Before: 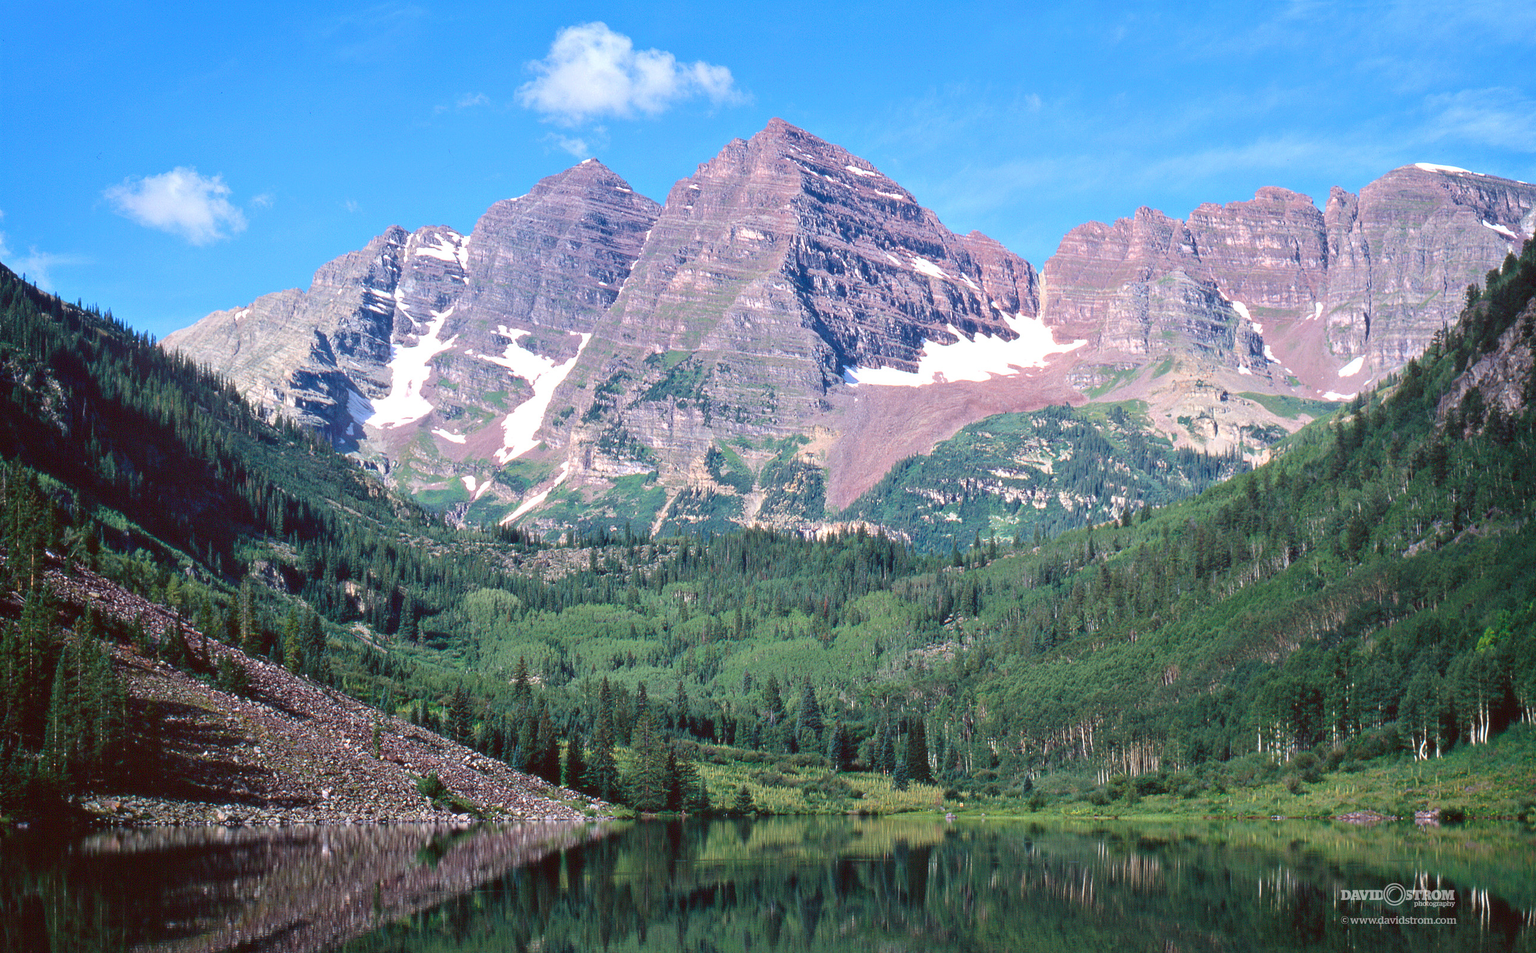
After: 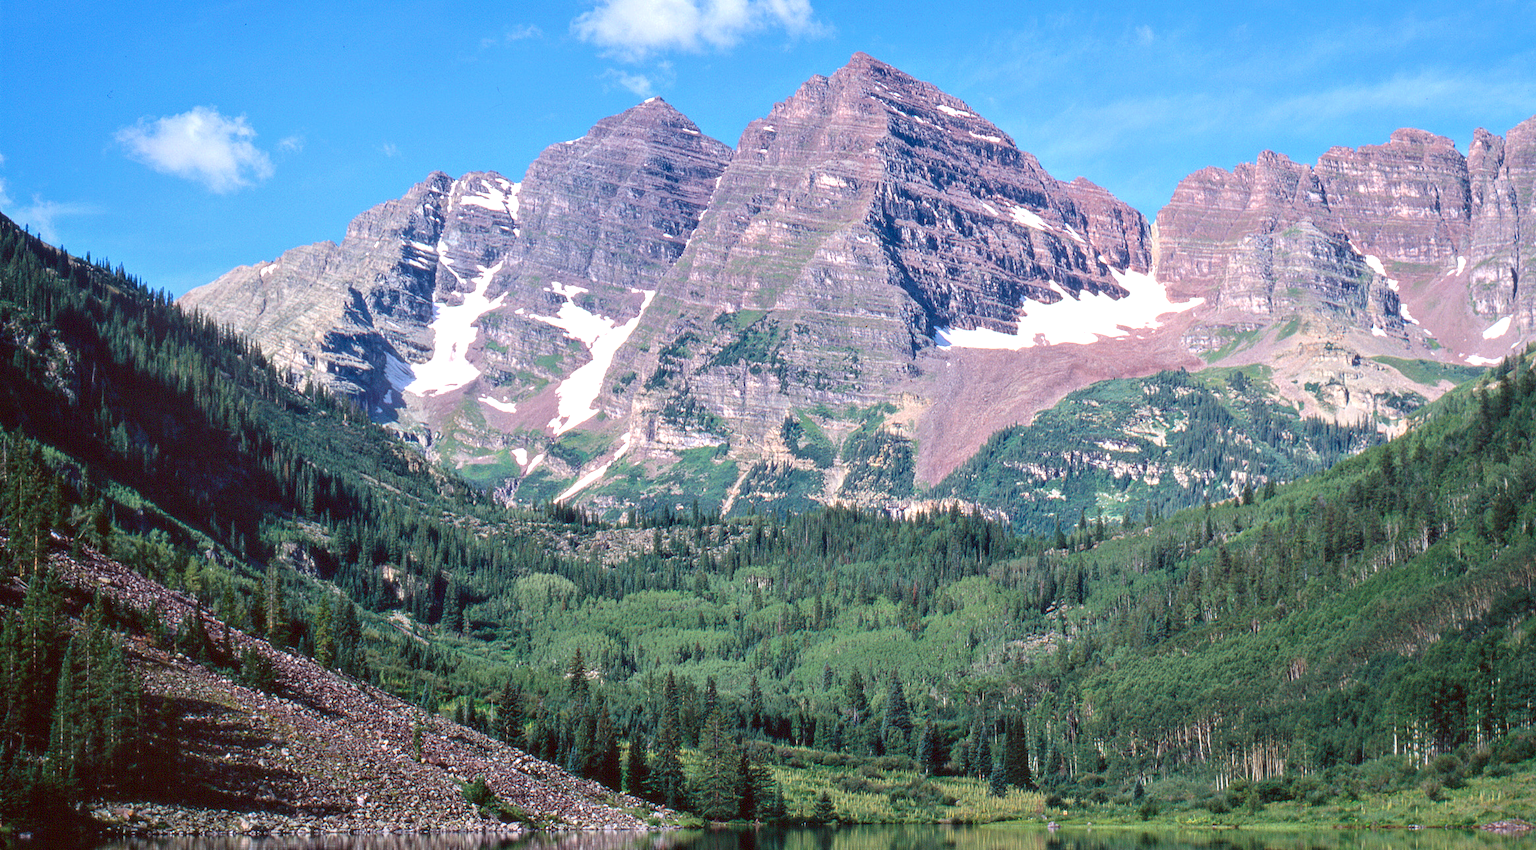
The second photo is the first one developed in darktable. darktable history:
local contrast: on, module defaults
crop: top 7.49%, right 9.717%, bottom 11.943%
